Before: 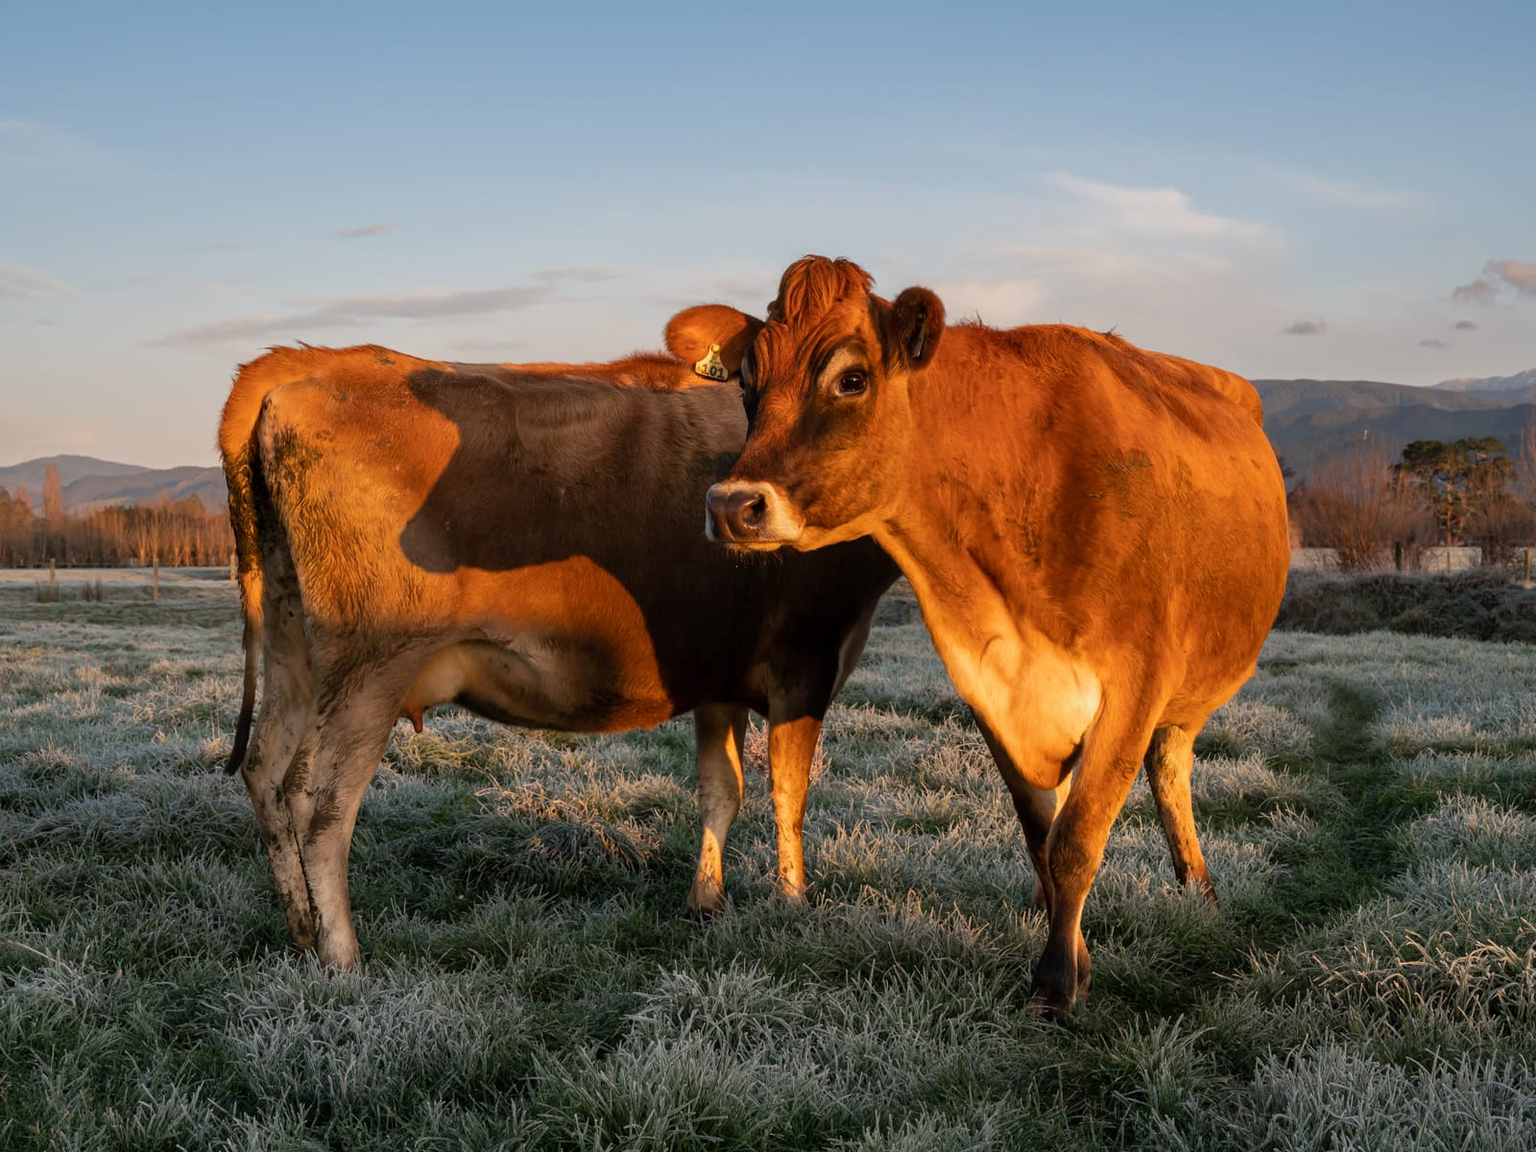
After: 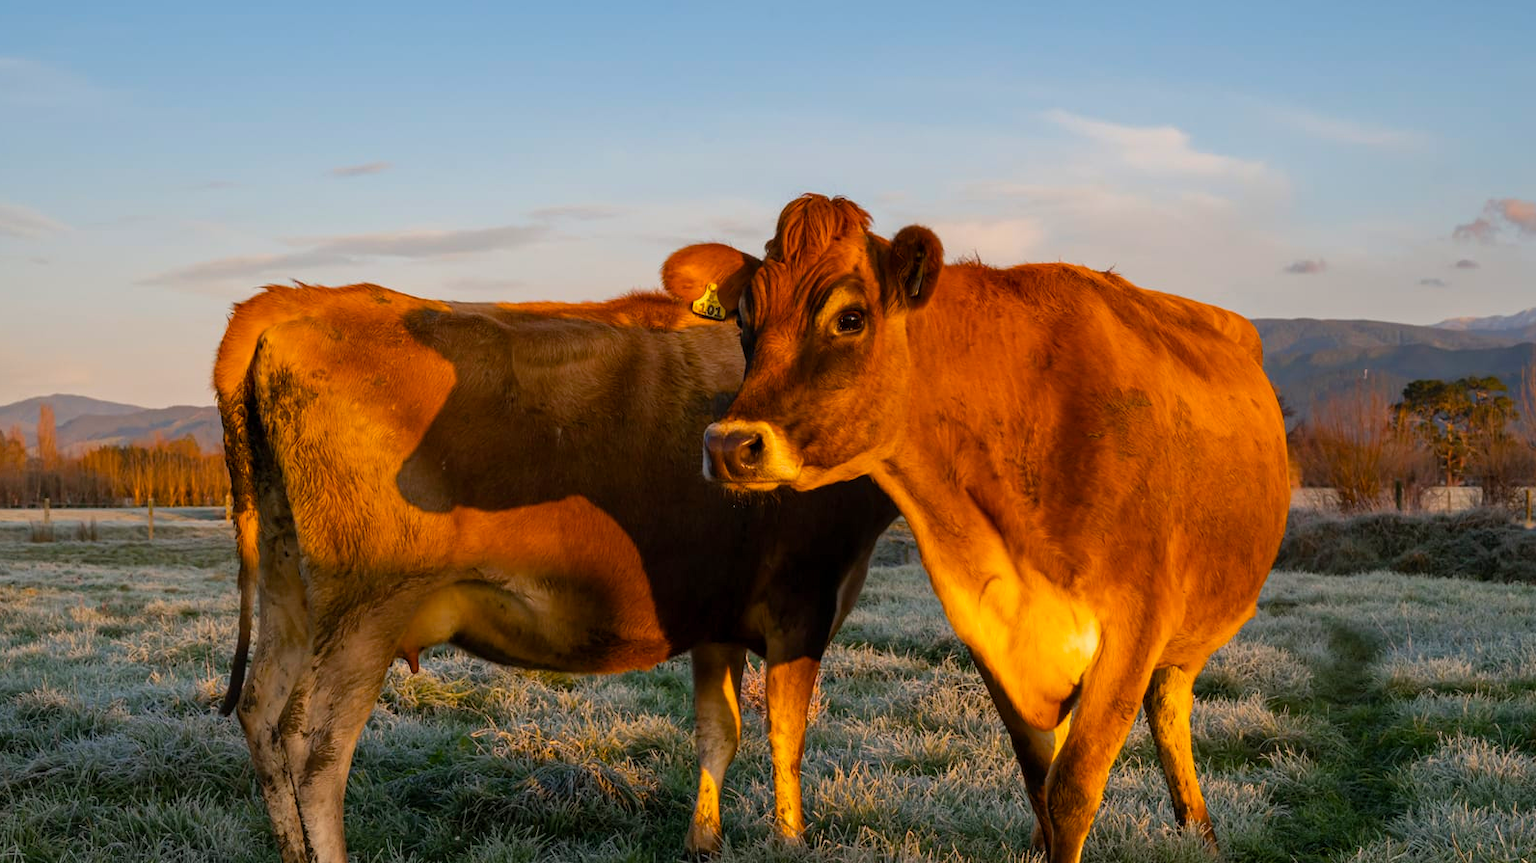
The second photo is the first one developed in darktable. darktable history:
crop: left 0.387%, top 5.469%, bottom 19.809%
color balance rgb: linear chroma grading › global chroma 15%, perceptual saturation grading › global saturation 30%
